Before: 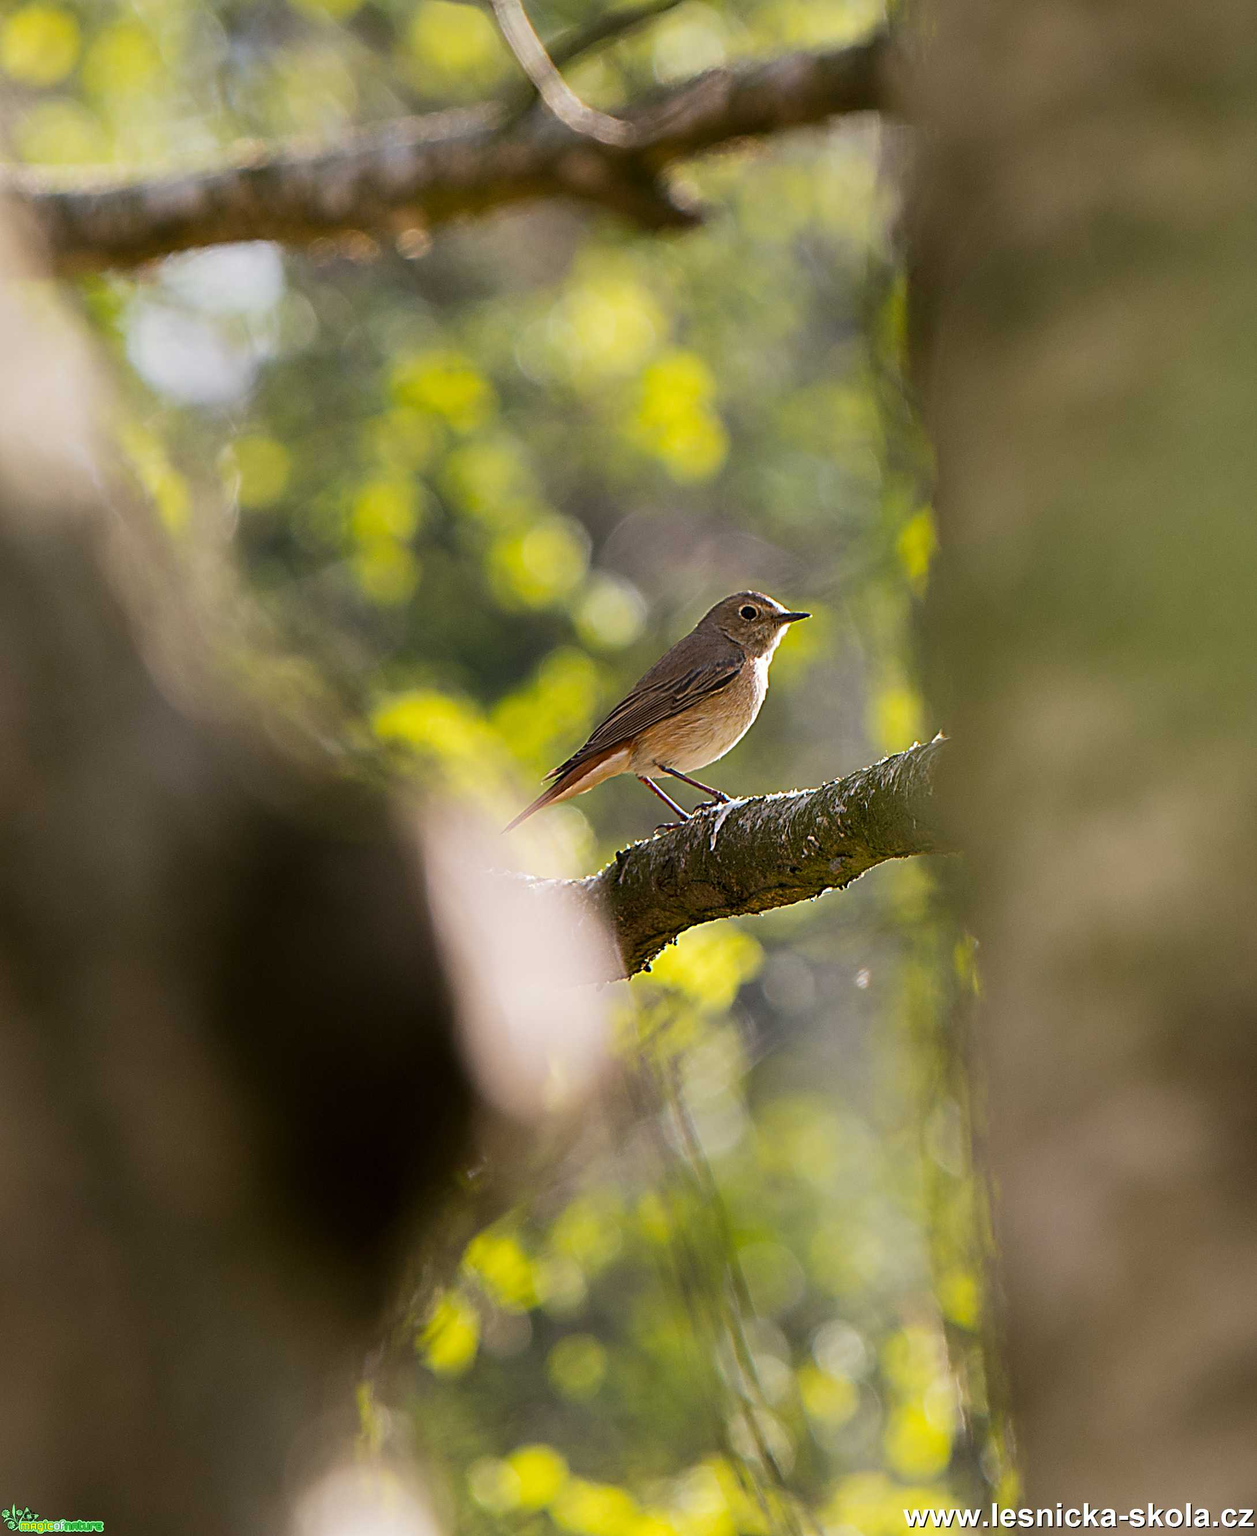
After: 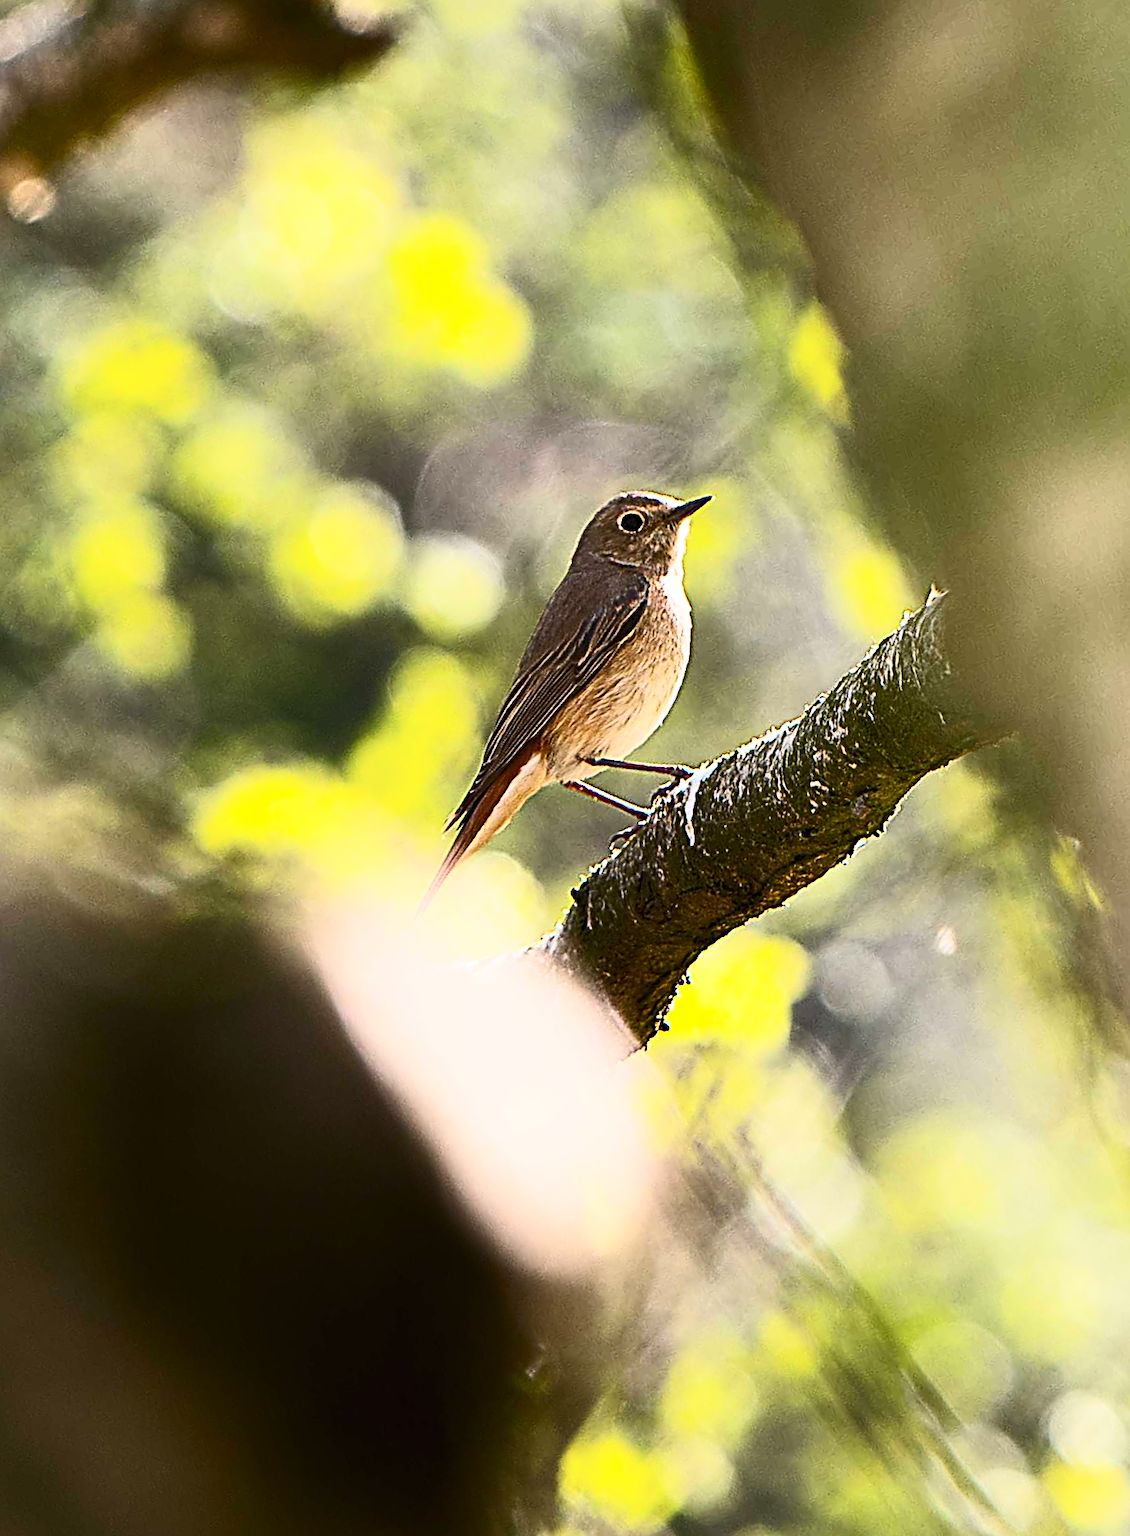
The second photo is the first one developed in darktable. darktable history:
contrast brightness saturation: contrast 0.601, brightness 0.342, saturation 0.149
crop and rotate: angle 19.56°, left 6.974%, right 4.099%, bottom 1.083%
sharpen: on, module defaults
